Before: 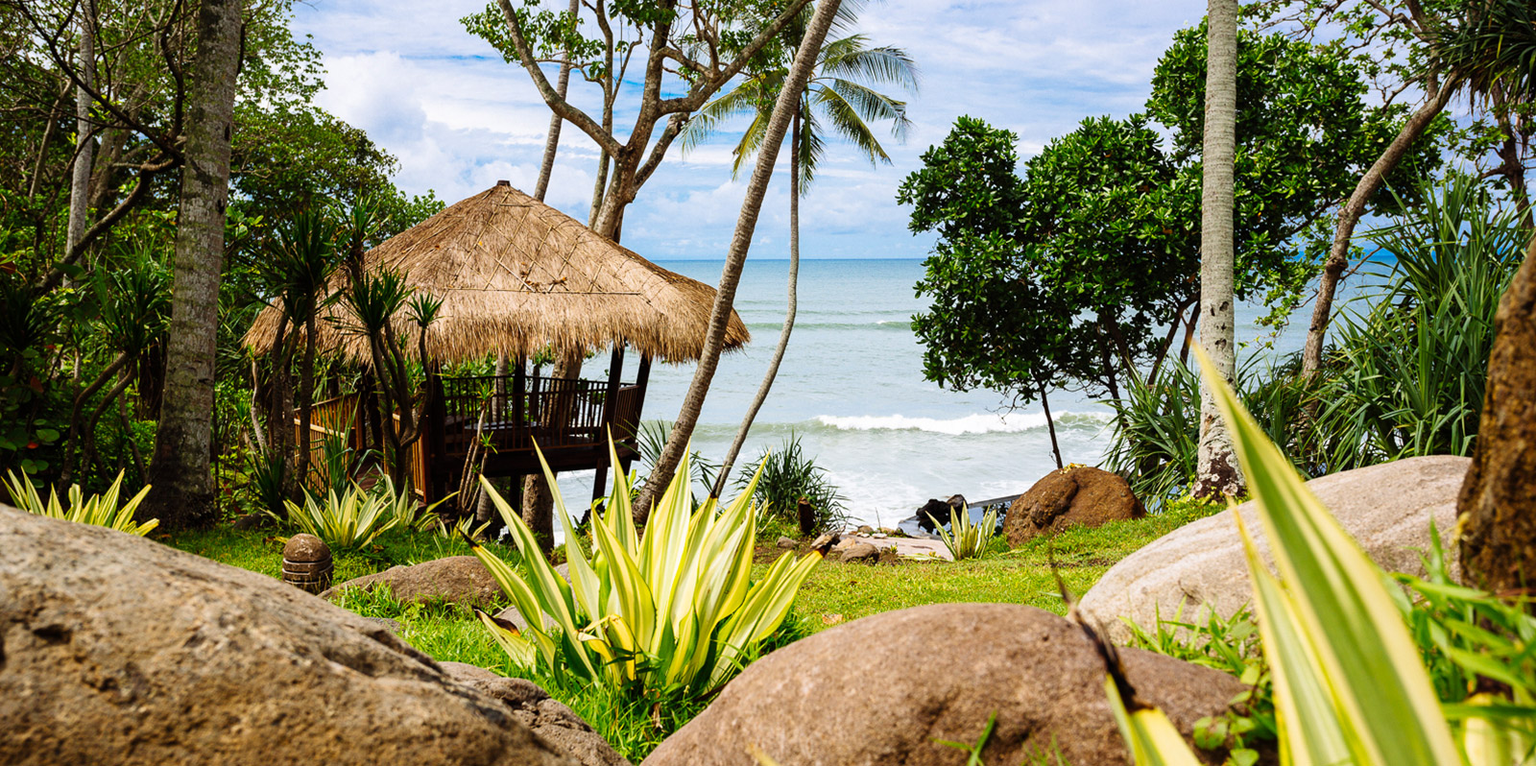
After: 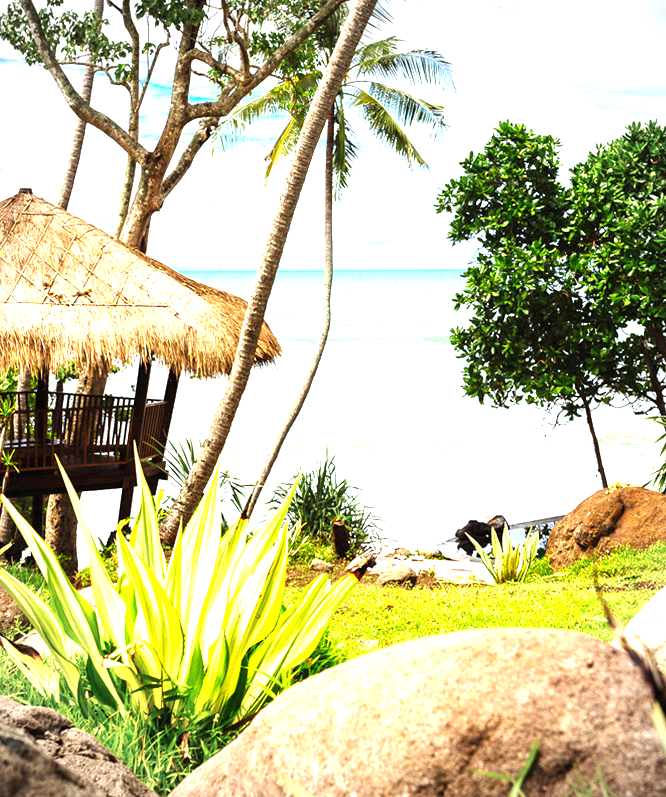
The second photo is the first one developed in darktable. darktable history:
crop: left 31.229%, right 27.105%
exposure: black level correction 0, exposure 1.5 EV, compensate exposure bias true, compensate highlight preservation false
vignetting: on, module defaults
